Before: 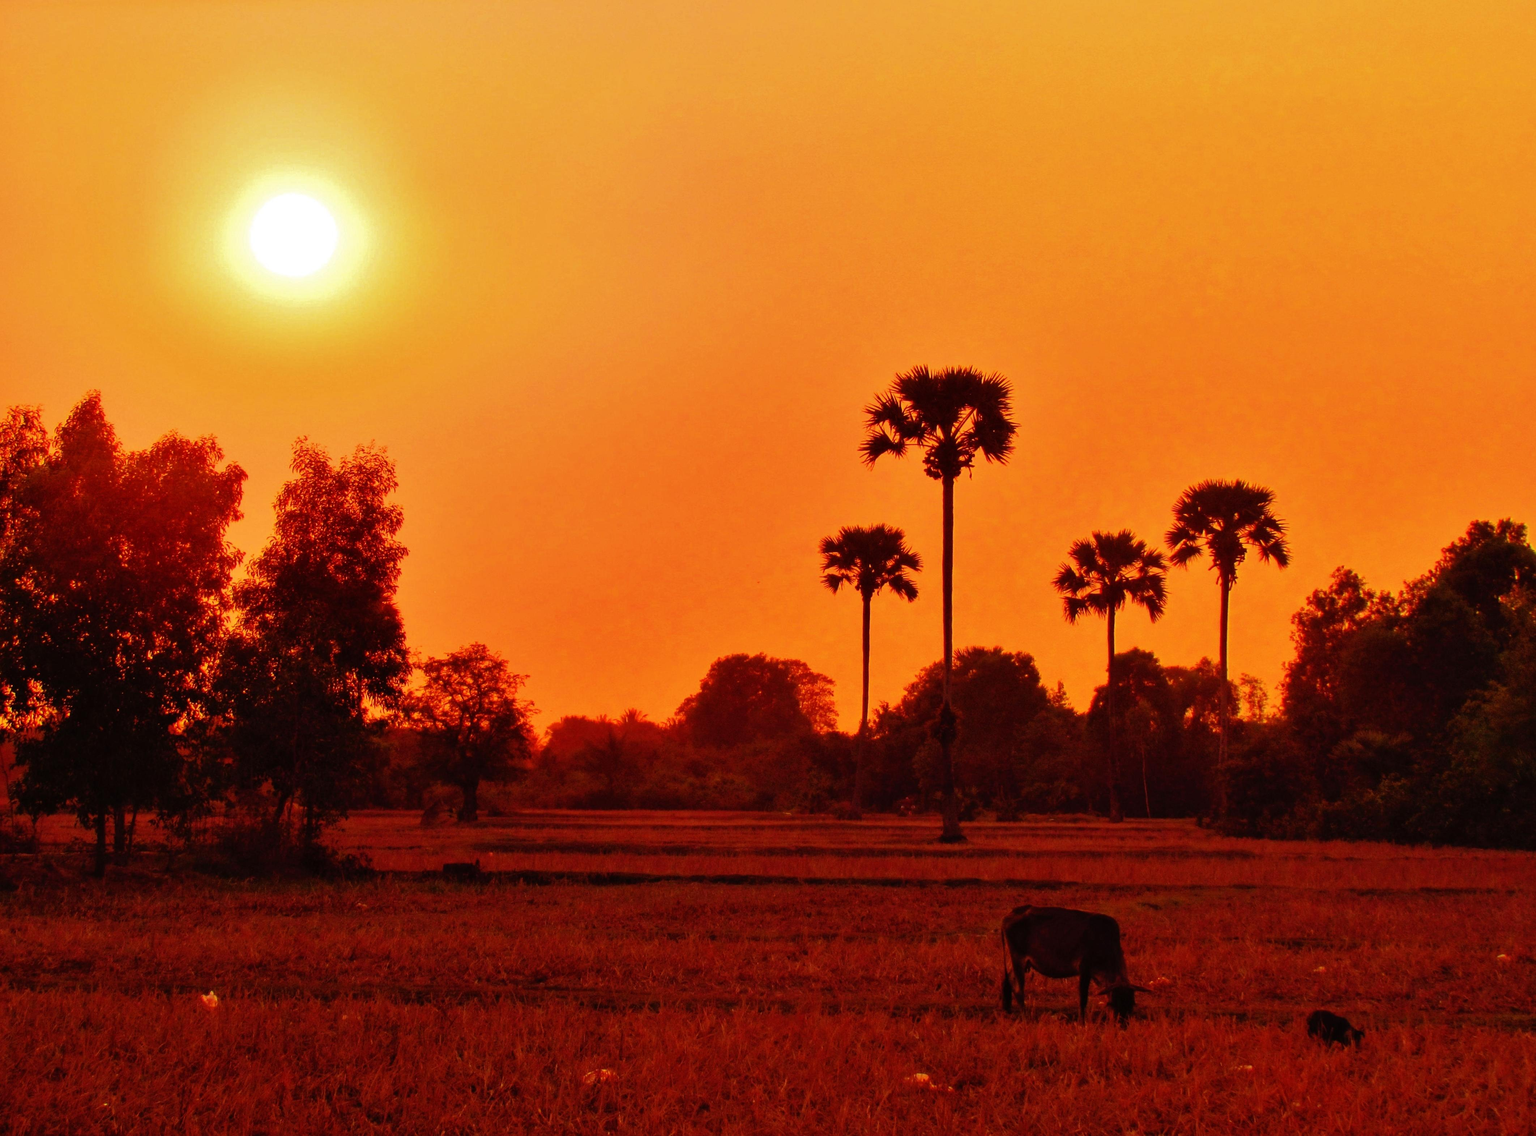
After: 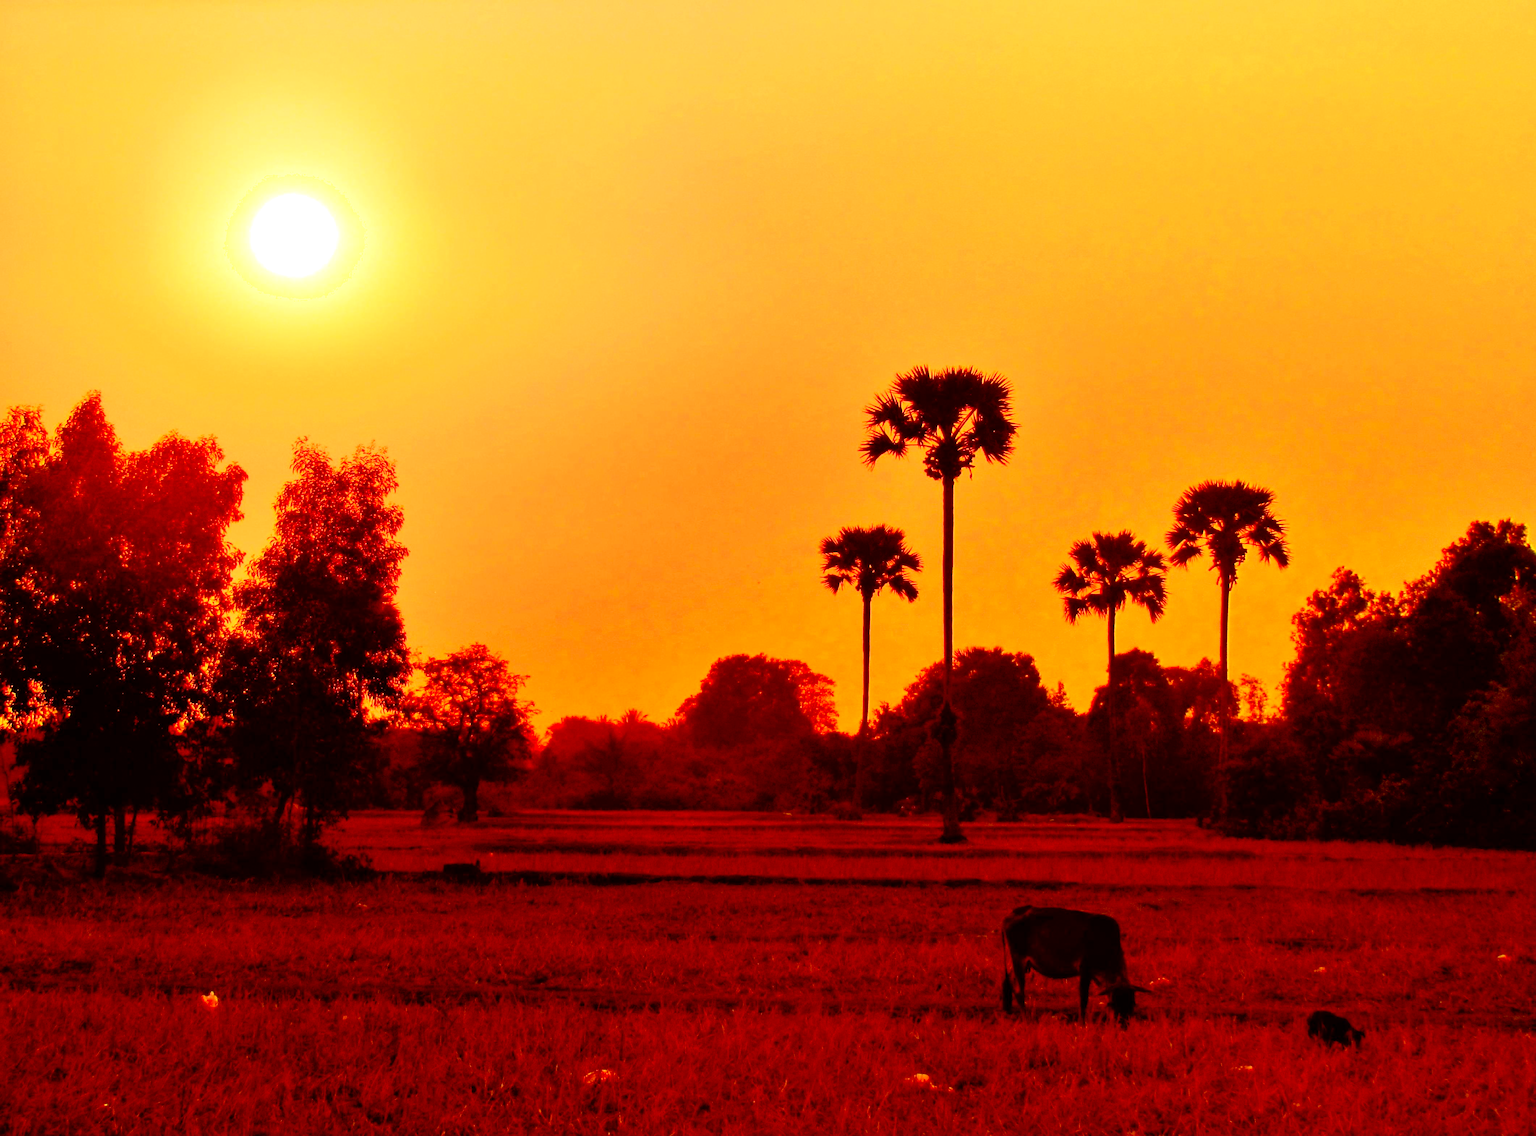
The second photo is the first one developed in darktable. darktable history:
contrast brightness saturation: contrast 0.203, brightness 0.157, saturation 0.226
shadows and highlights: shadows -0.122, highlights 41.65
exposure: black level correction 0.007, exposure 0.16 EV, compensate highlight preservation false
